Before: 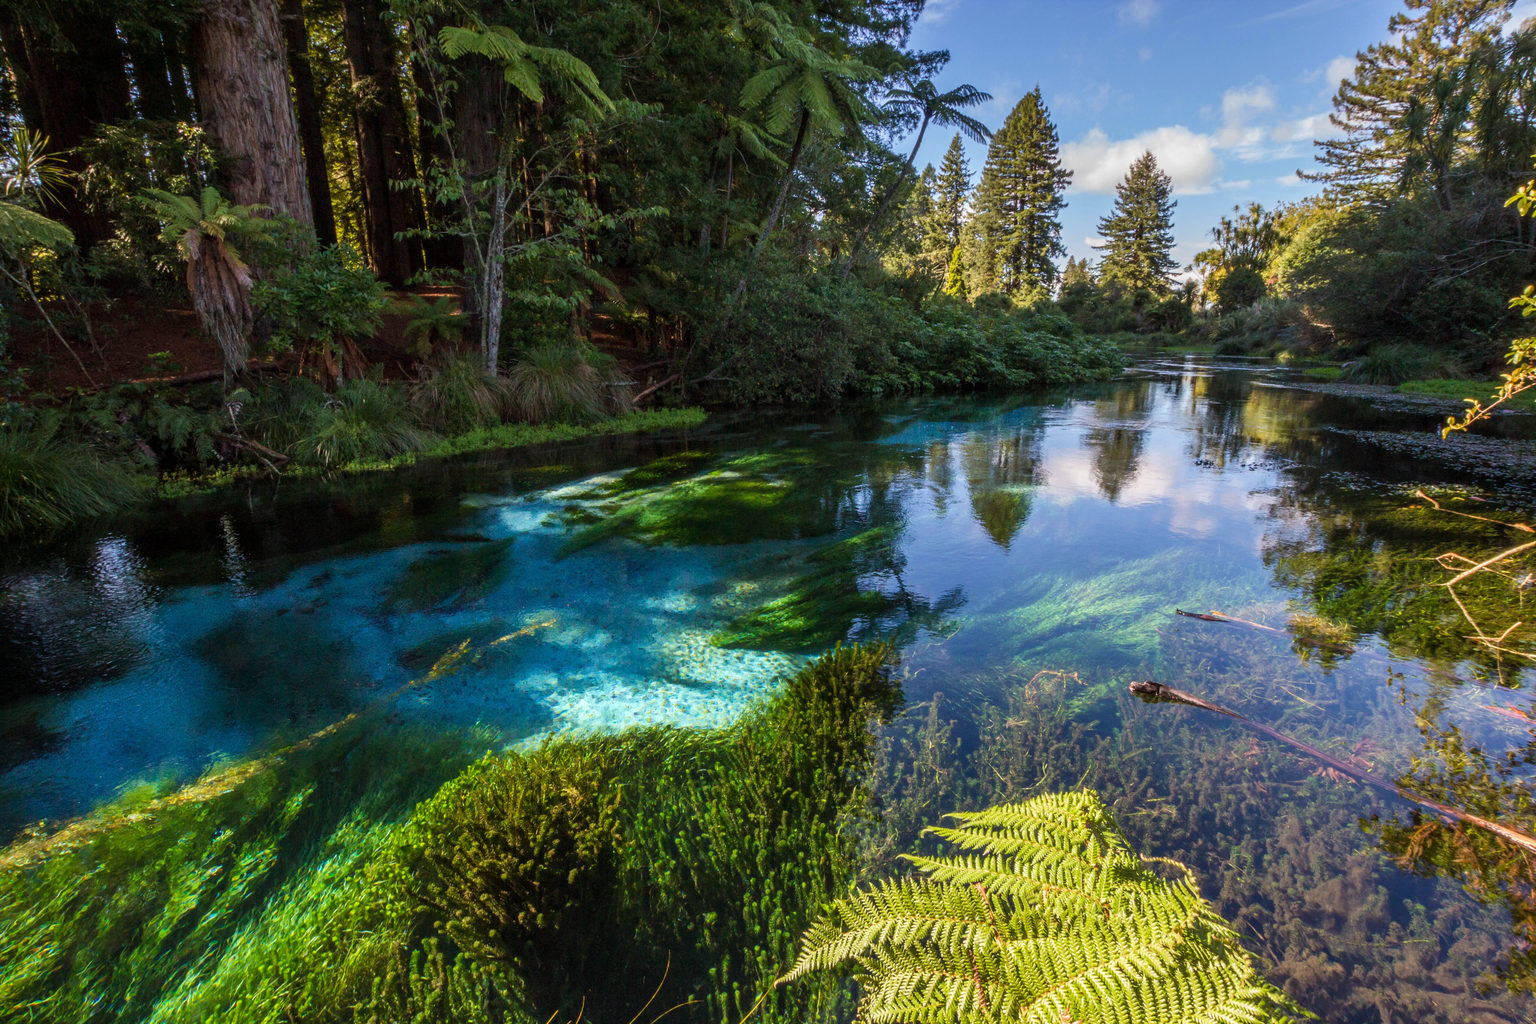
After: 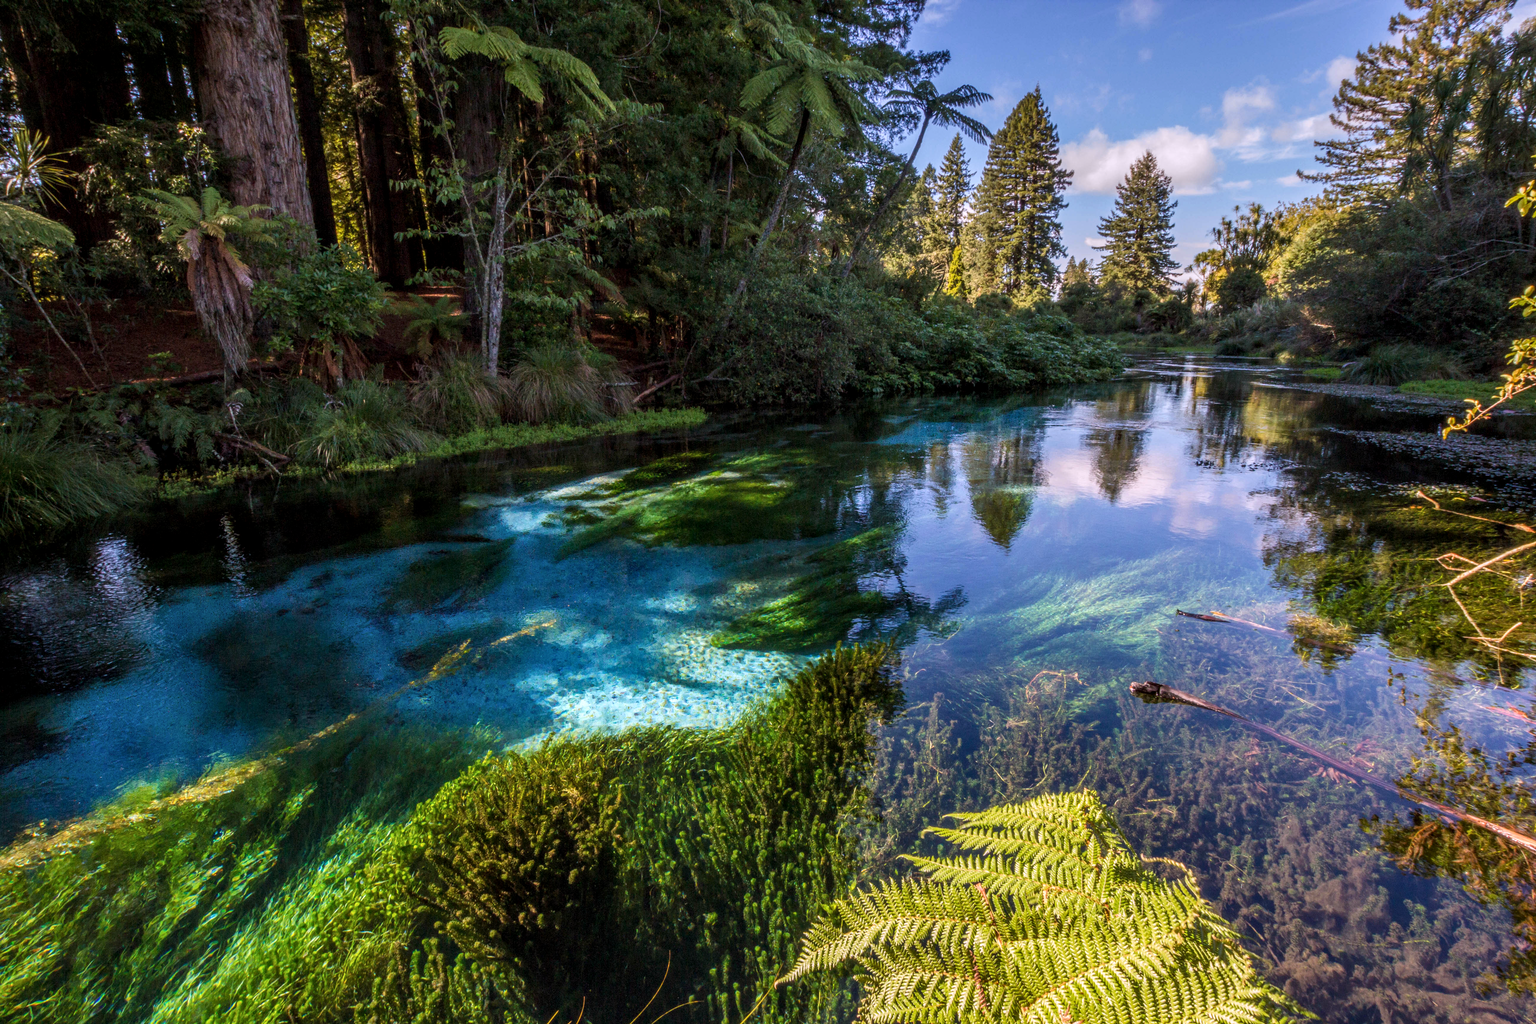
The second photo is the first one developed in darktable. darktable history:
local contrast: on, module defaults
exposure: exposure -0.157 EV
white balance: red 1.05, blue 1.072
